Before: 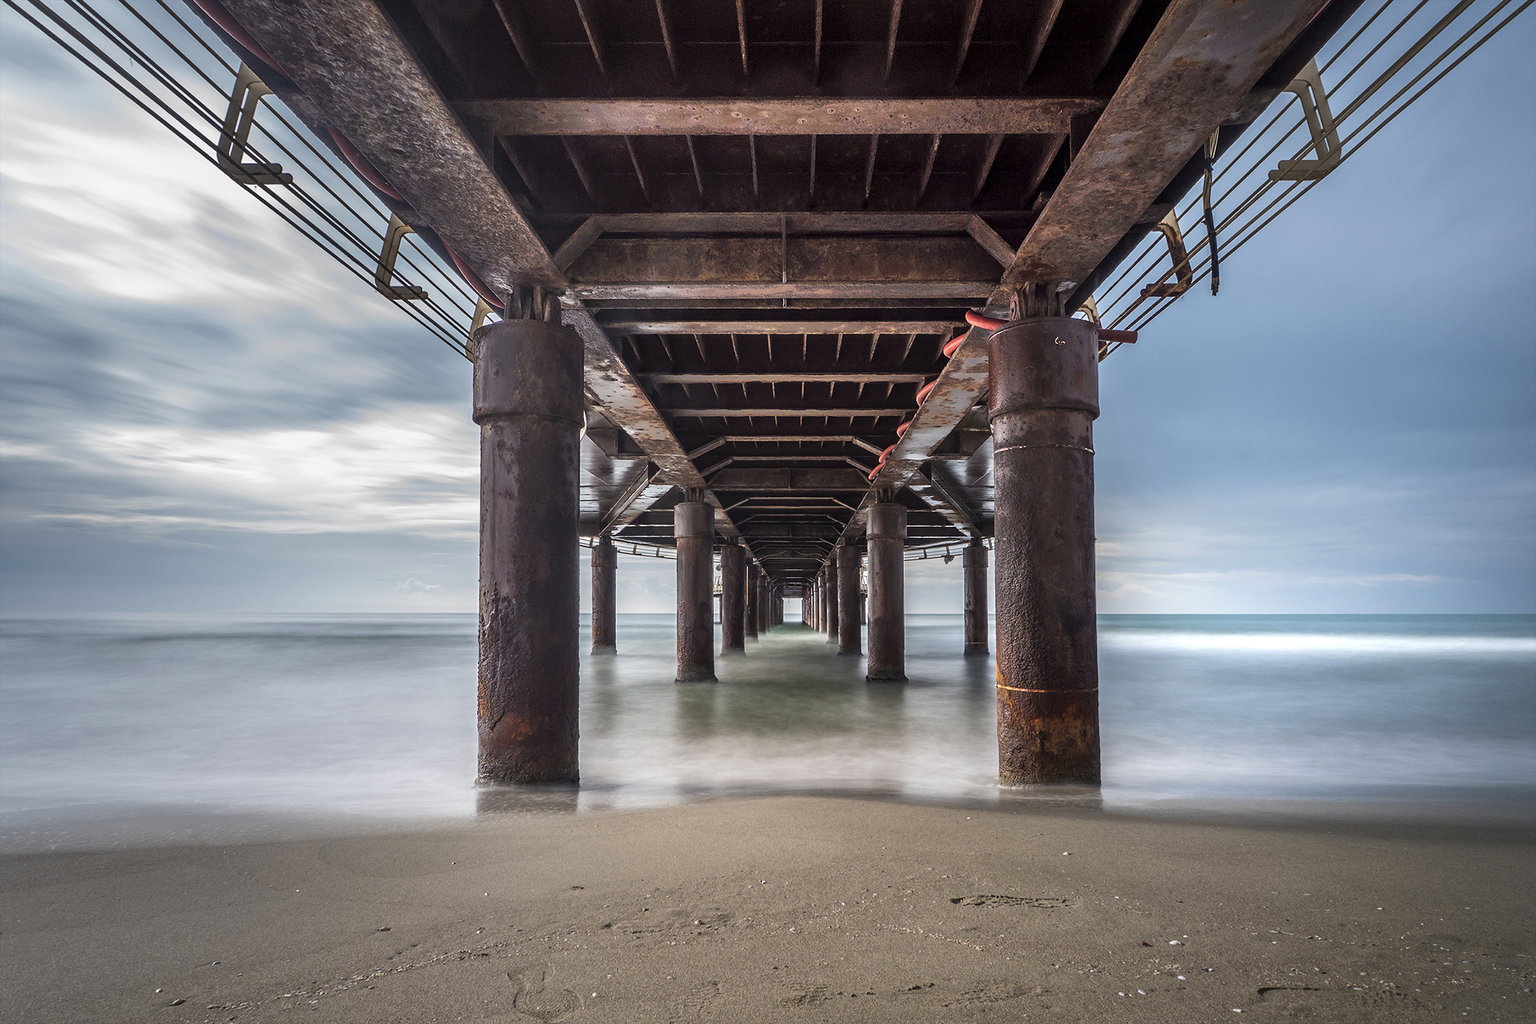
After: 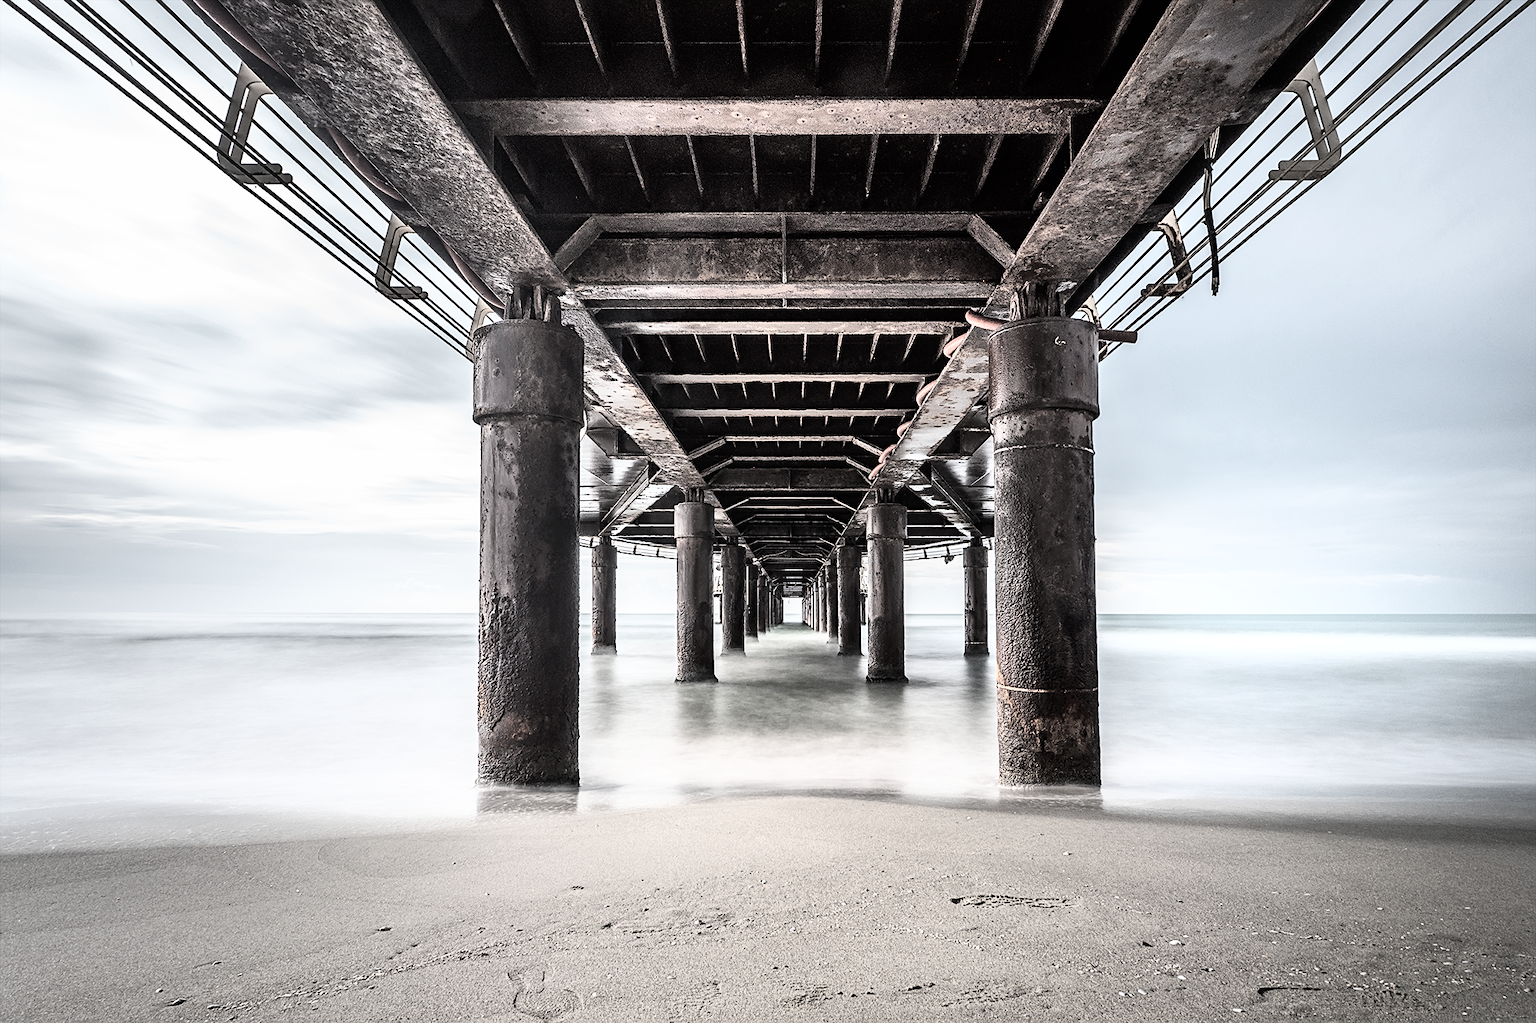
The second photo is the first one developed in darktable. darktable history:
sharpen: on, module defaults
color correction: highlights b* -0.016, saturation 0.254
base curve: curves: ch0 [(0, 0) (0.007, 0.004) (0.027, 0.03) (0.046, 0.07) (0.207, 0.54) (0.442, 0.872) (0.673, 0.972) (1, 1)]
